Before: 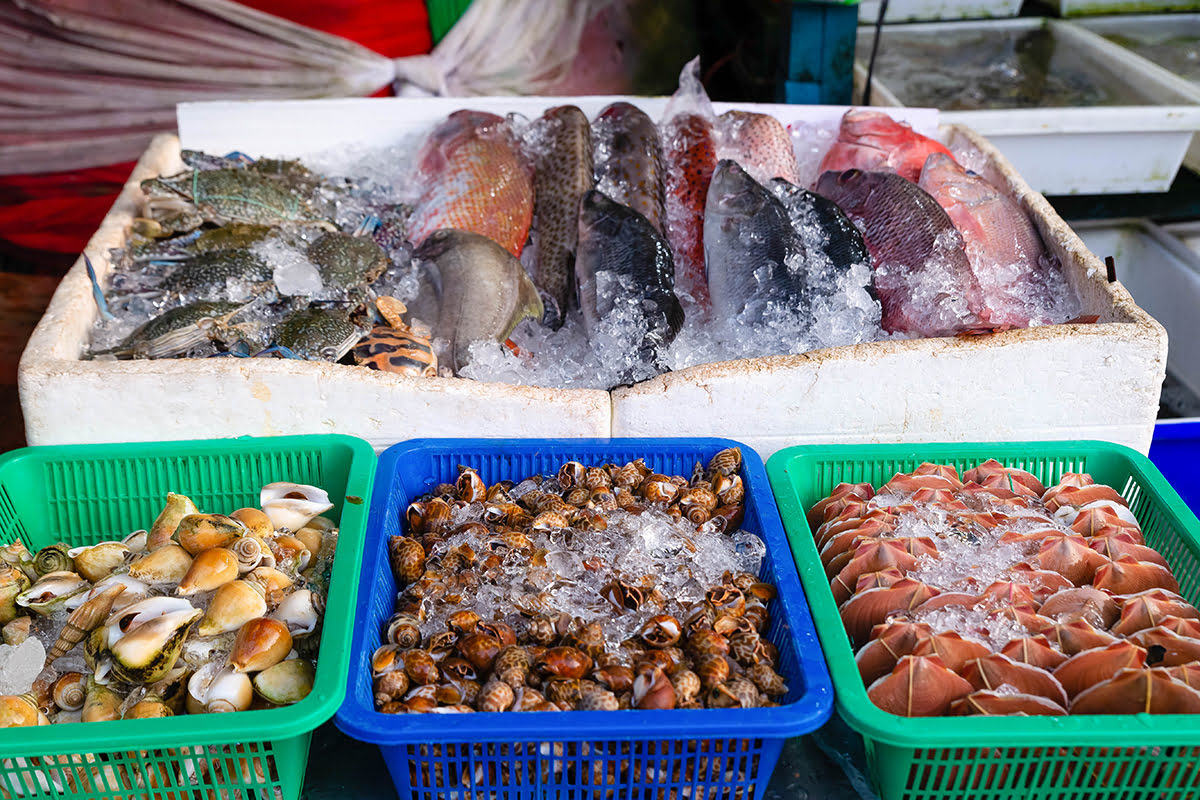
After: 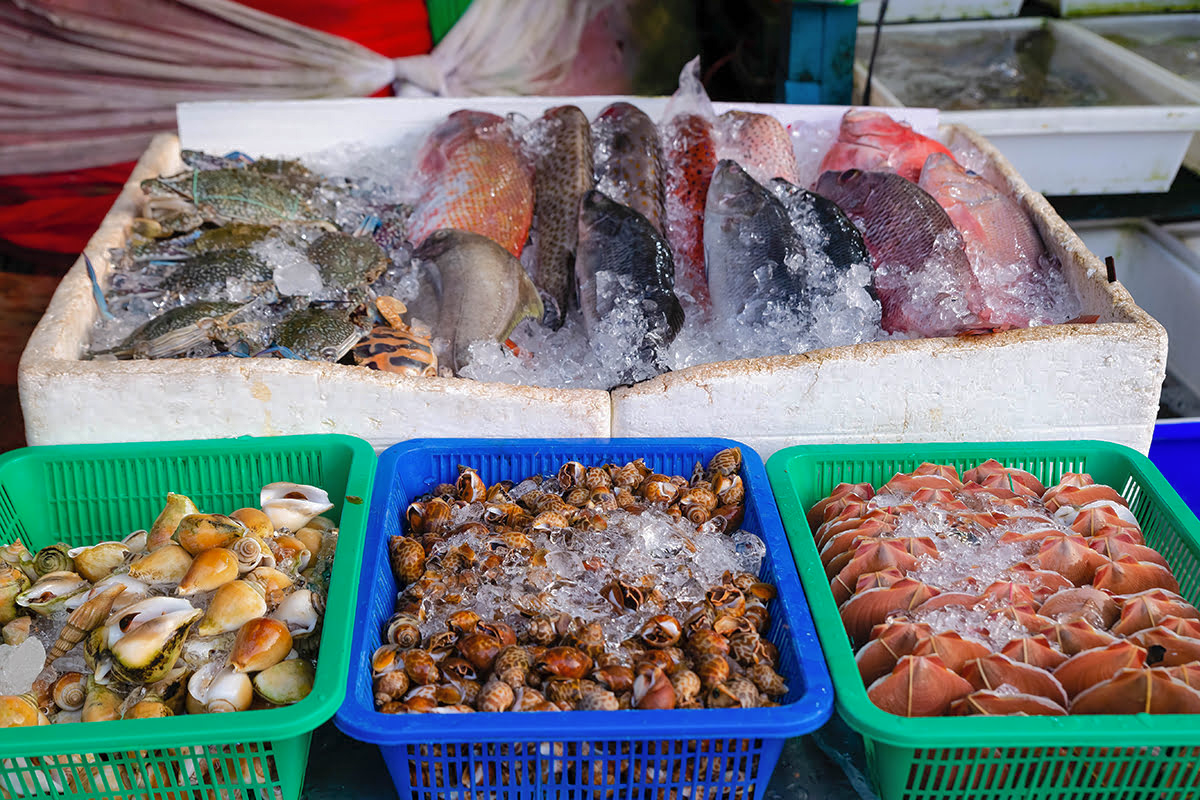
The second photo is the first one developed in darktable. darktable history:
shadows and highlights: shadows 39.42, highlights -59.98
